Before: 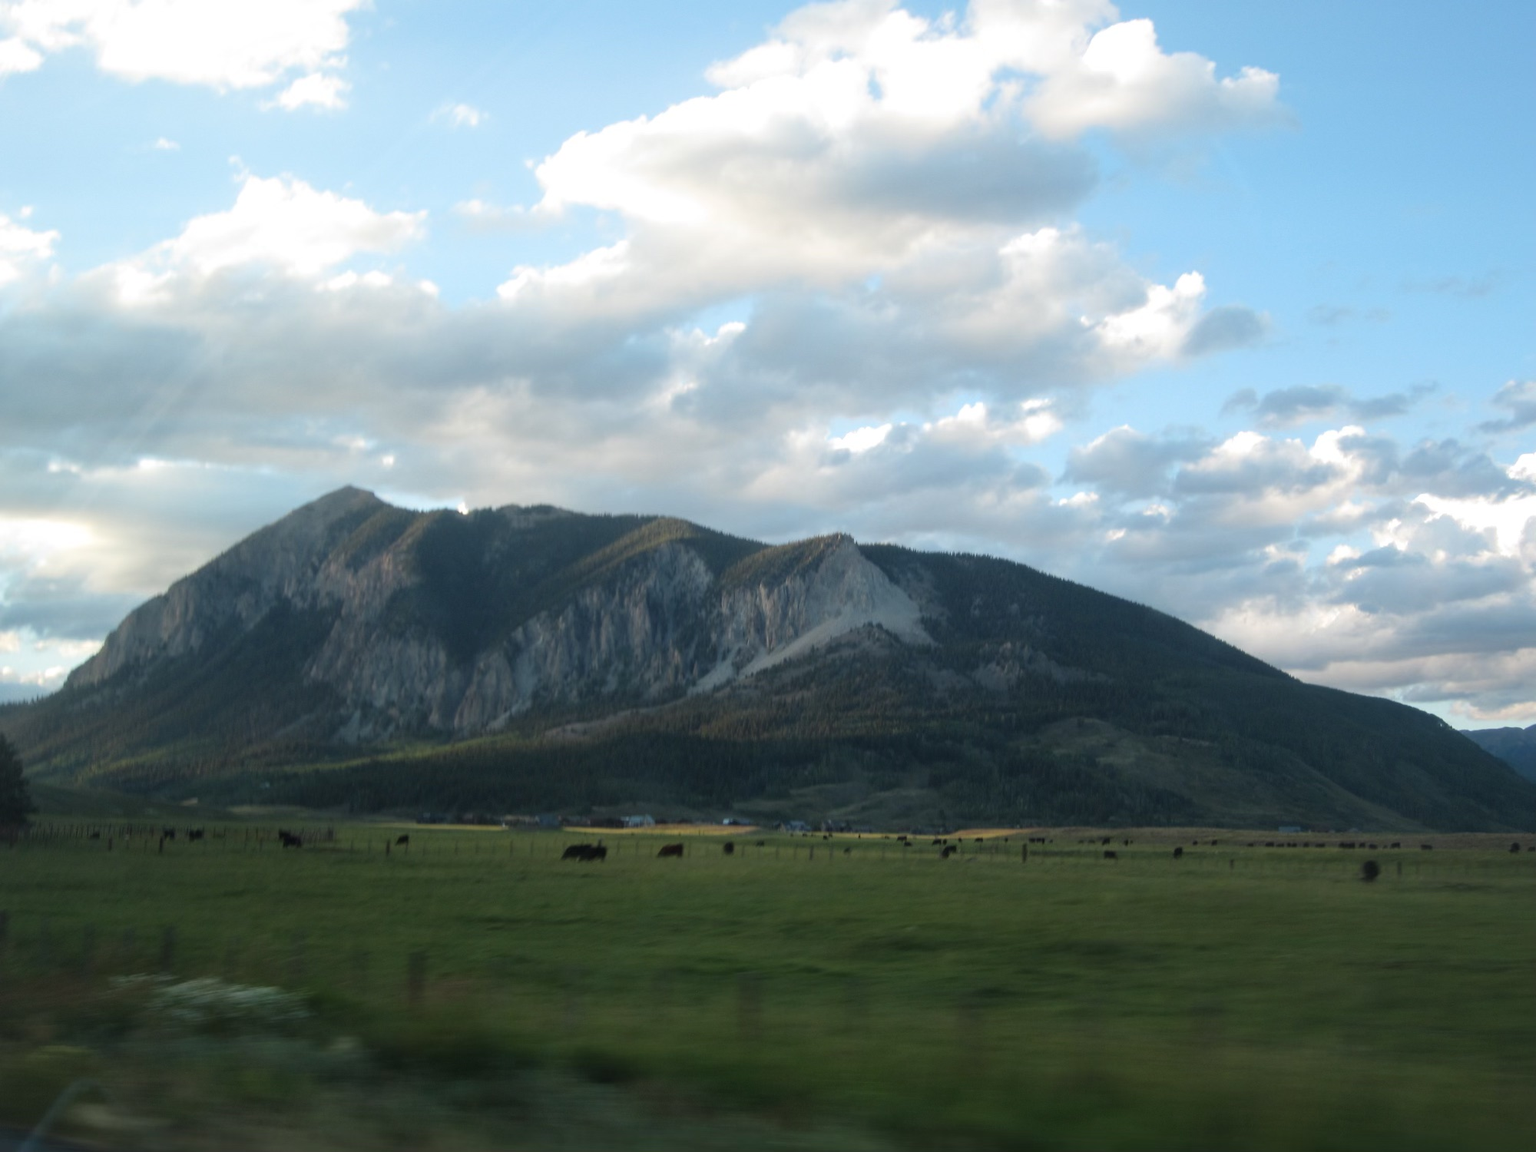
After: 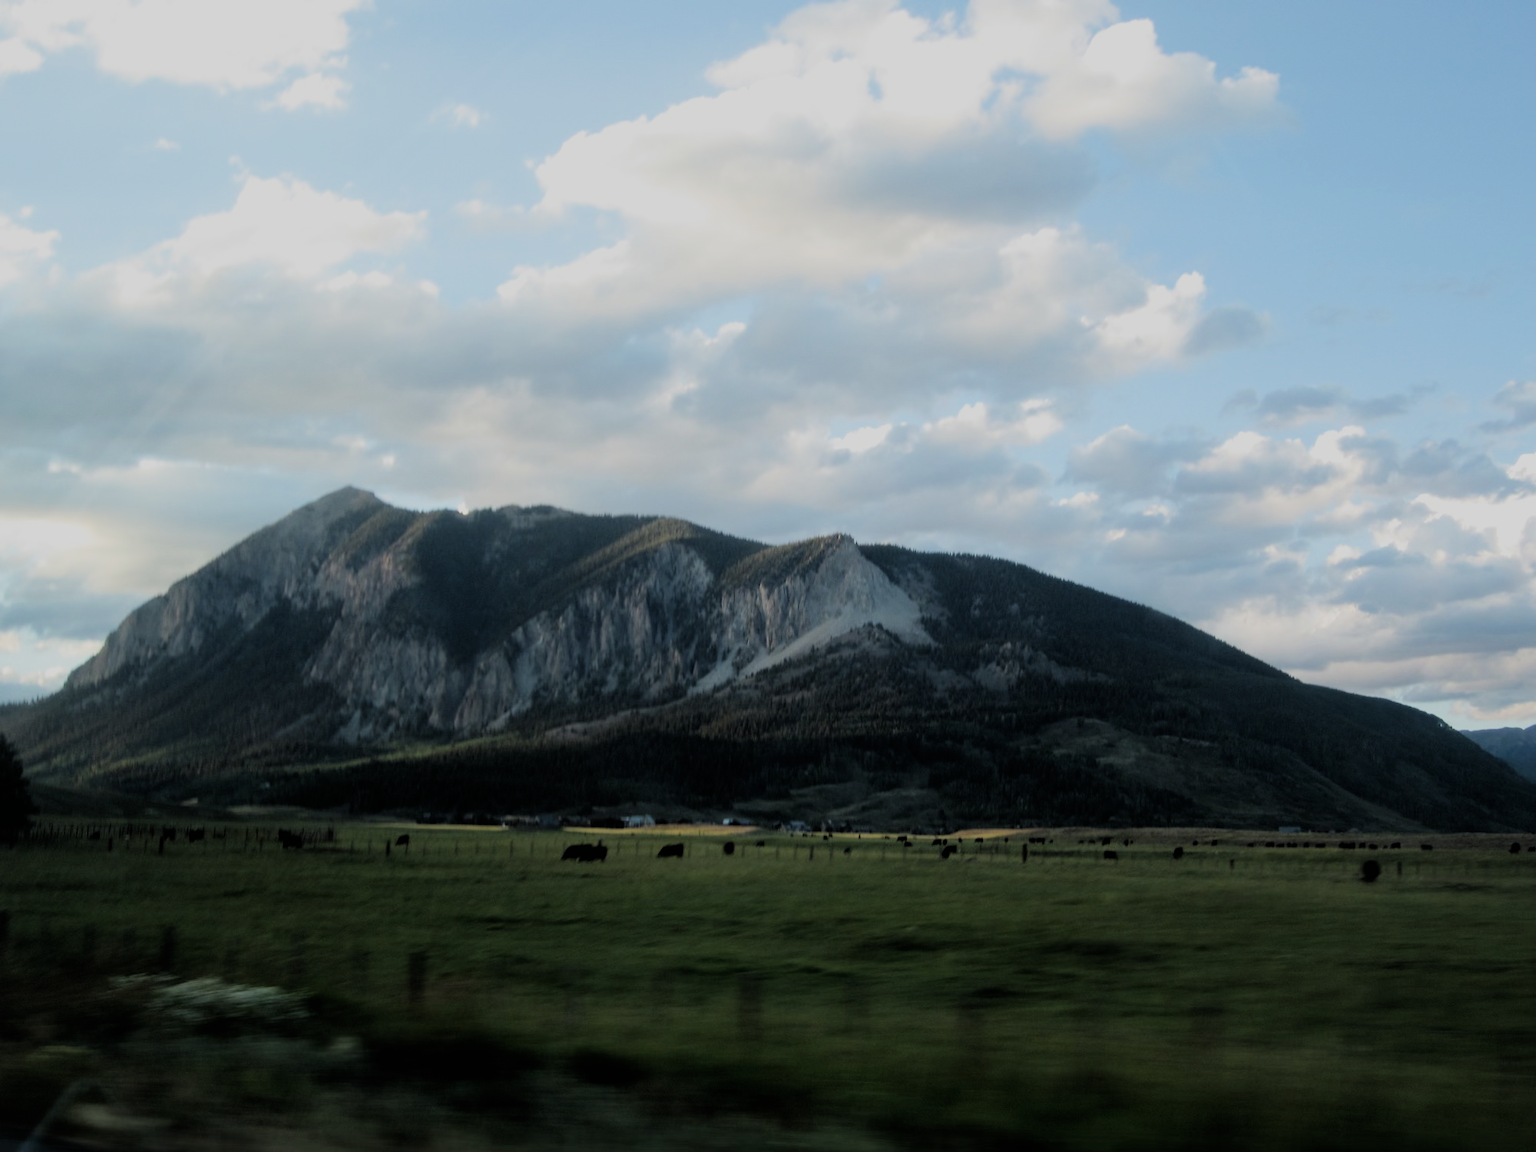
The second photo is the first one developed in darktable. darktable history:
filmic rgb: black relative exposure -4.12 EV, white relative exposure 5.11 EV, hardness 2.11, contrast 1.165, iterations of high-quality reconstruction 0
